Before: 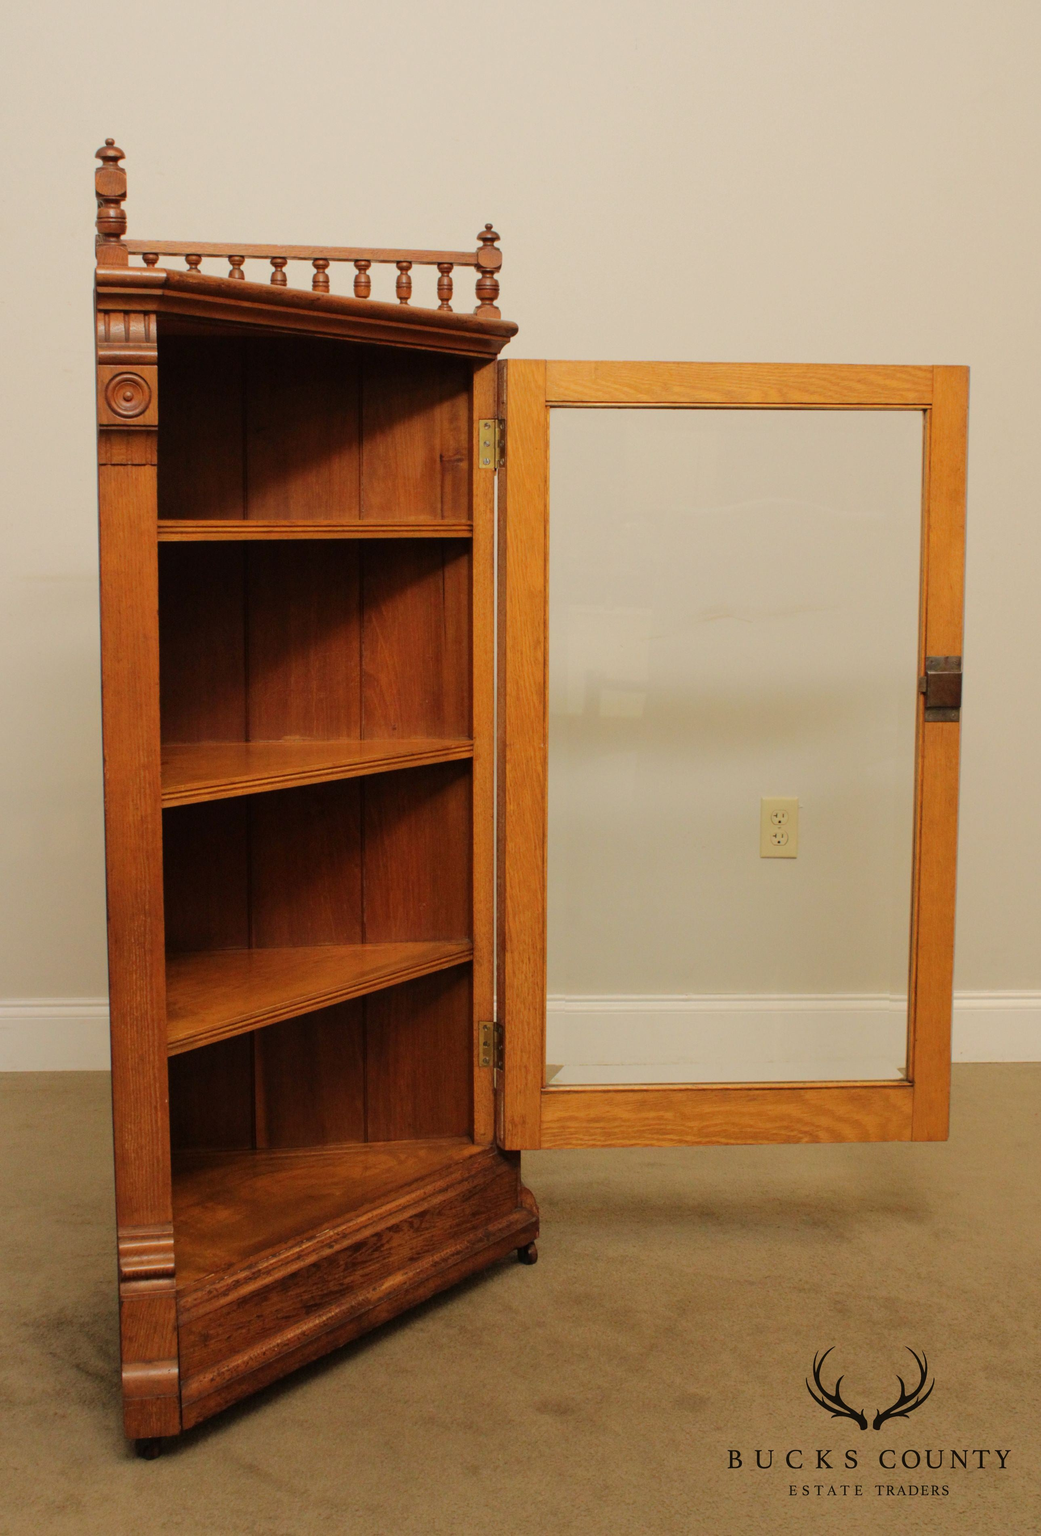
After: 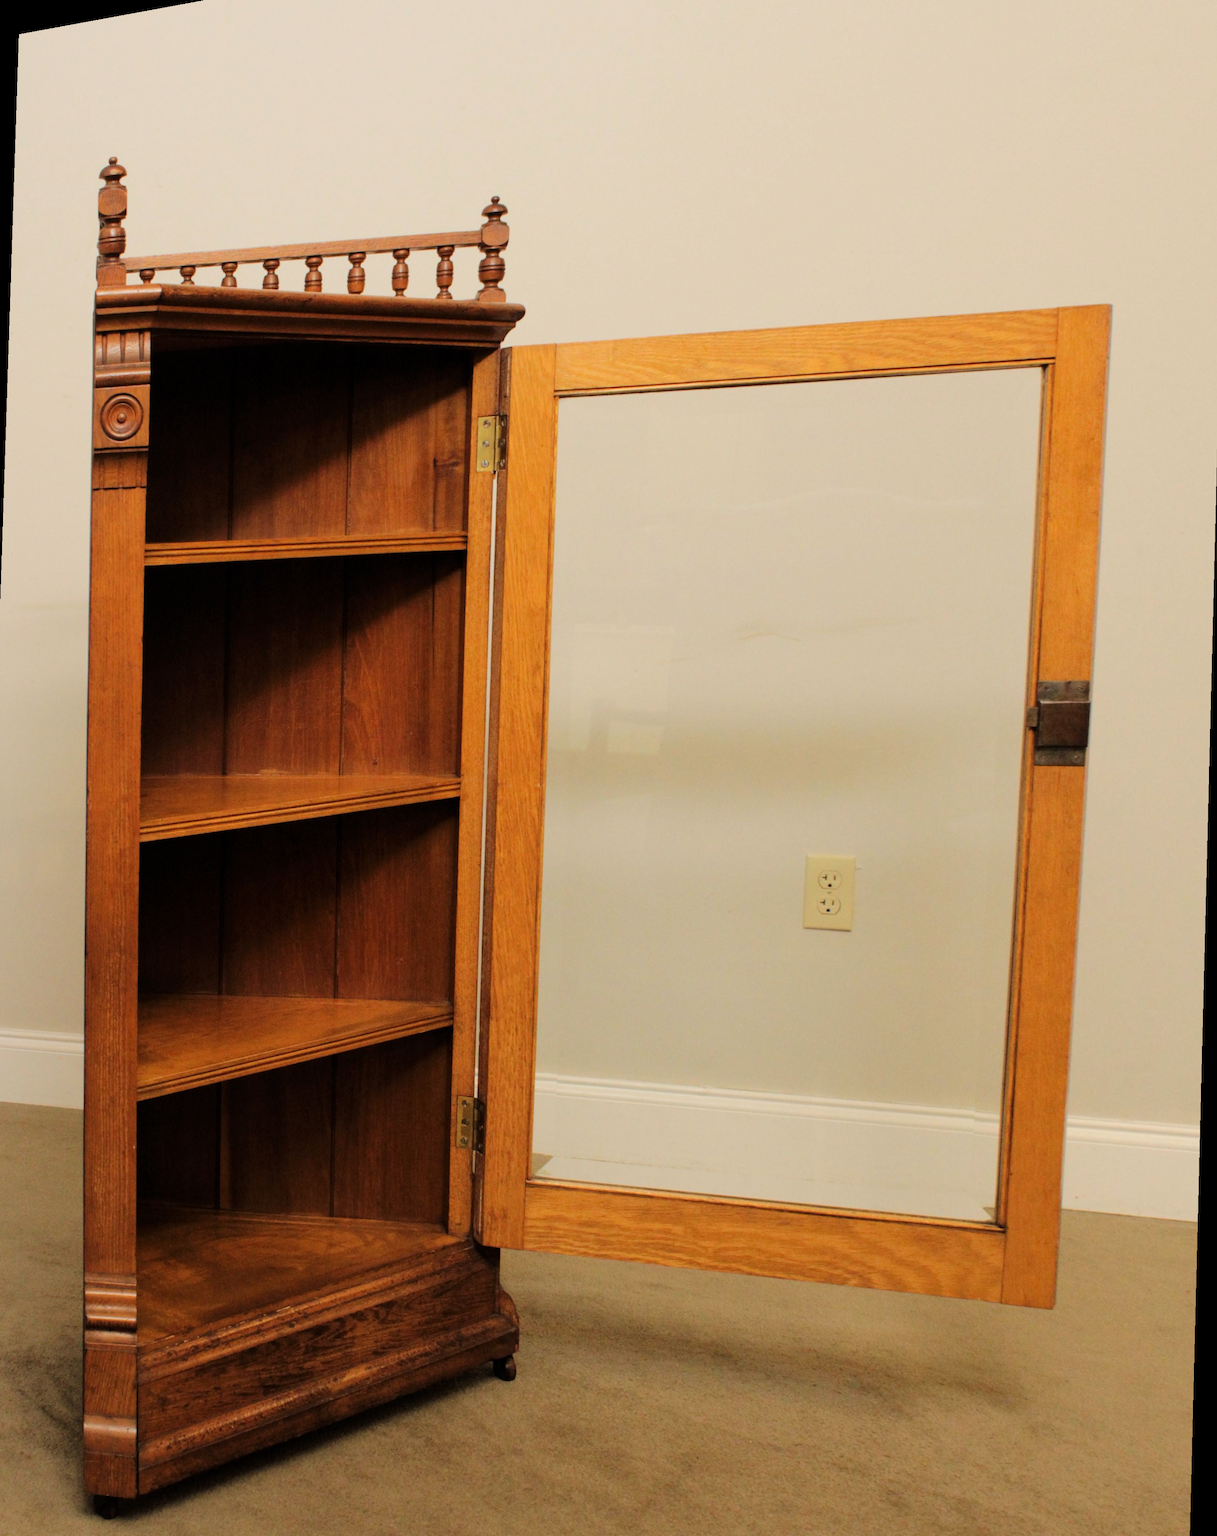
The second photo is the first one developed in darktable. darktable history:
rotate and perspective: rotation 1.69°, lens shift (vertical) -0.023, lens shift (horizontal) -0.291, crop left 0.025, crop right 0.988, crop top 0.092, crop bottom 0.842
tone curve: curves: ch0 [(0.021, 0) (0.104, 0.052) (0.496, 0.526) (0.737, 0.783) (1, 1)], color space Lab, linked channels, preserve colors none
